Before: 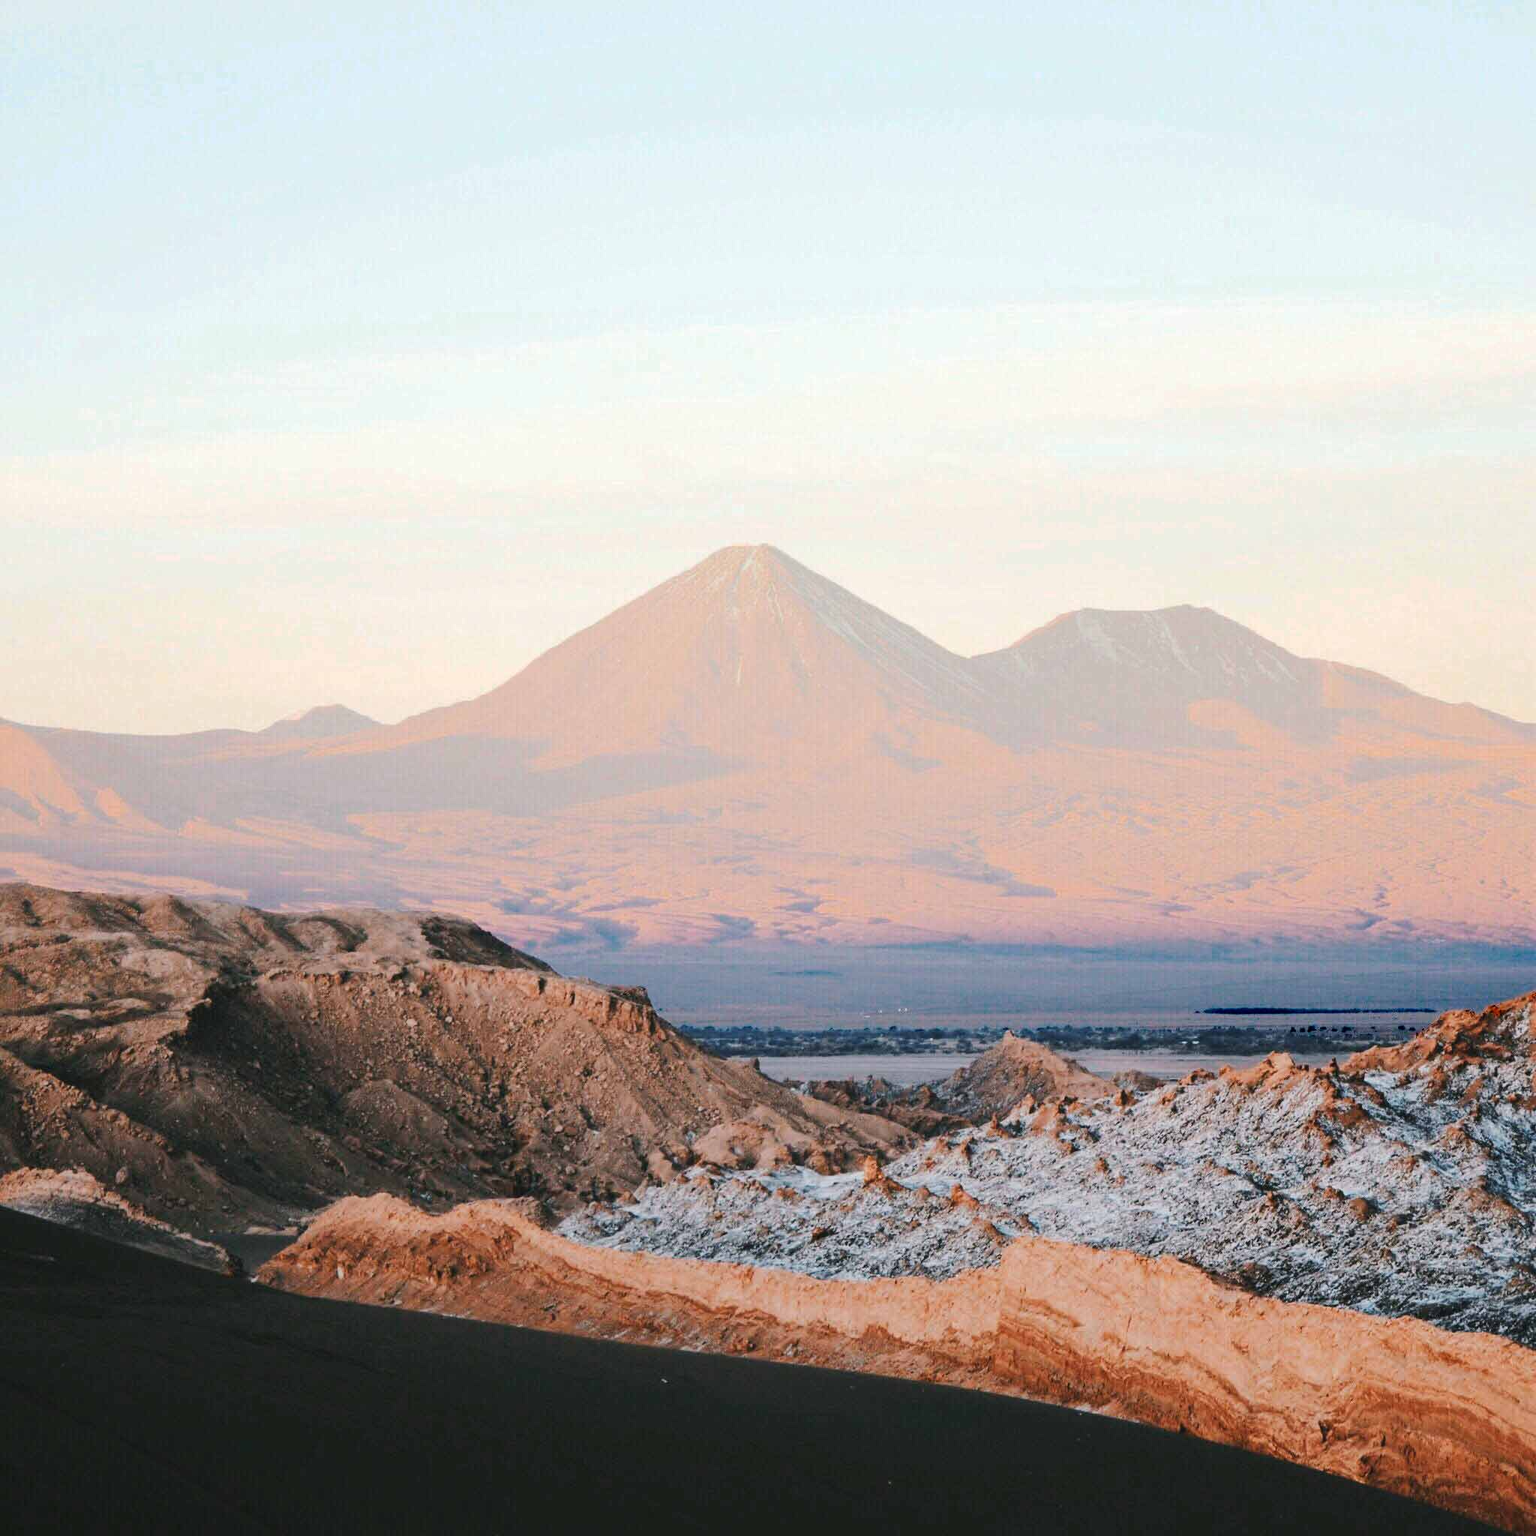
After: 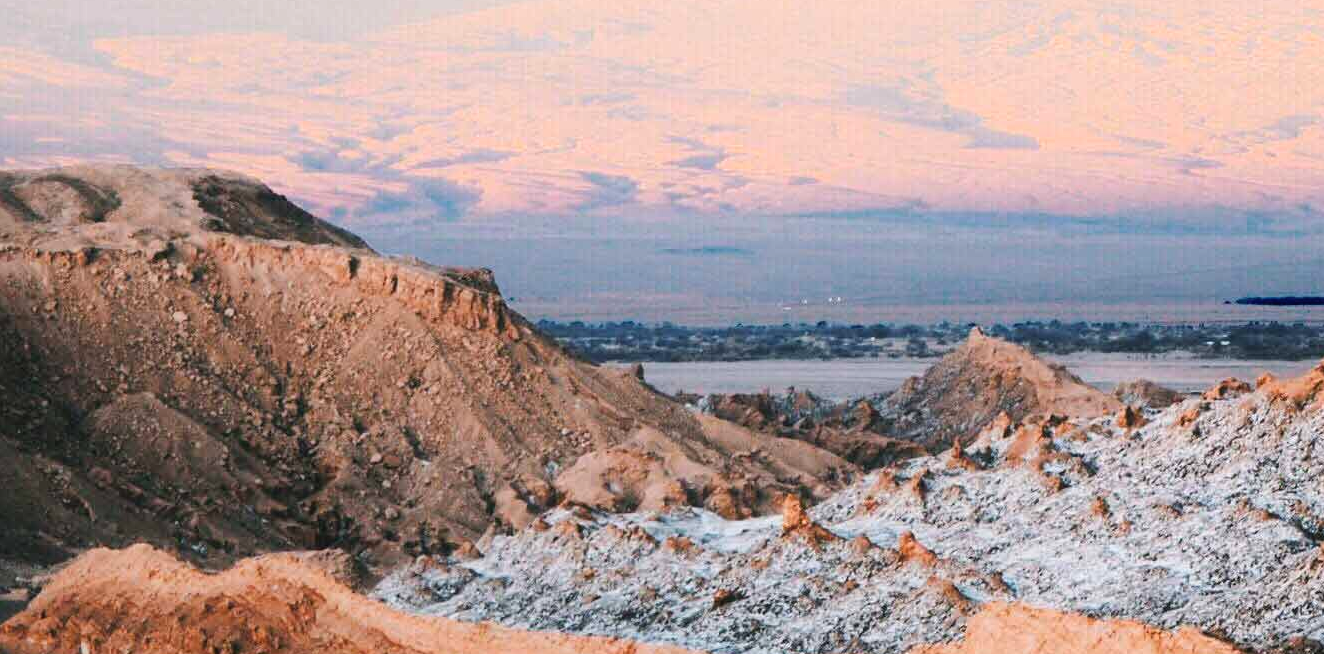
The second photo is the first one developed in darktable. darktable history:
crop: left 18.023%, top 51.129%, right 17.324%, bottom 16.932%
contrast equalizer: octaves 7, y [[0.5, 0.496, 0.435, 0.435, 0.496, 0.5], [0.5 ×6], [0.5 ×6], [0 ×6], [0 ×6]], mix 0.296
tone equalizer: -8 EV -0.405 EV, -7 EV -0.372 EV, -6 EV -0.317 EV, -5 EV -0.22 EV, -3 EV 0.211 EV, -2 EV 0.315 EV, -1 EV 0.363 EV, +0 EV 0.392 EV
